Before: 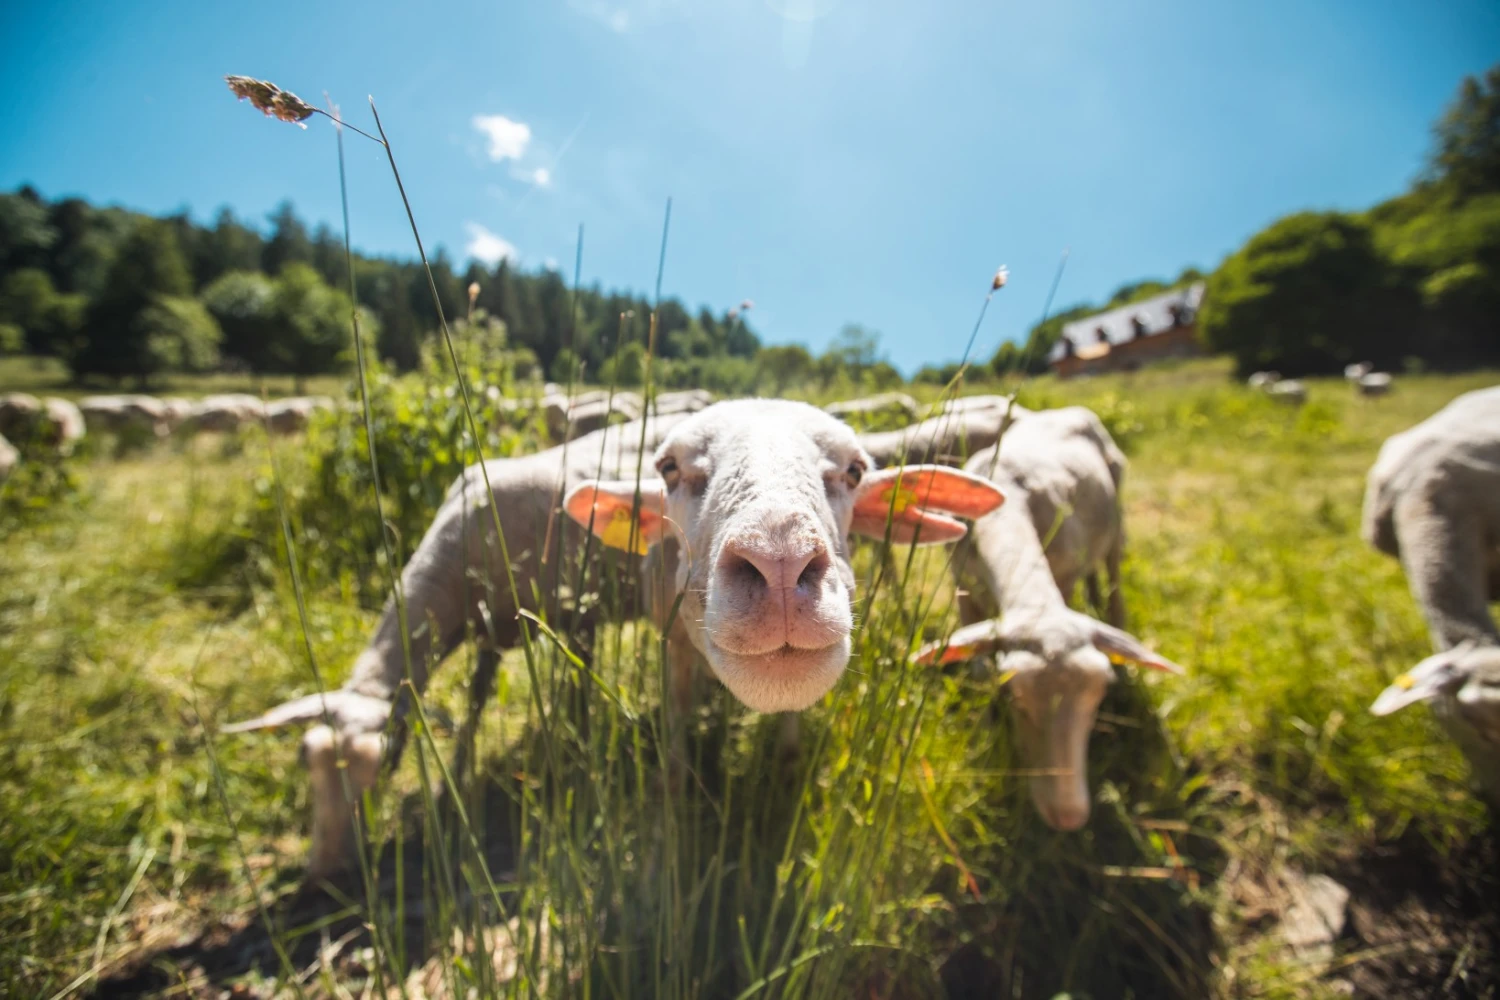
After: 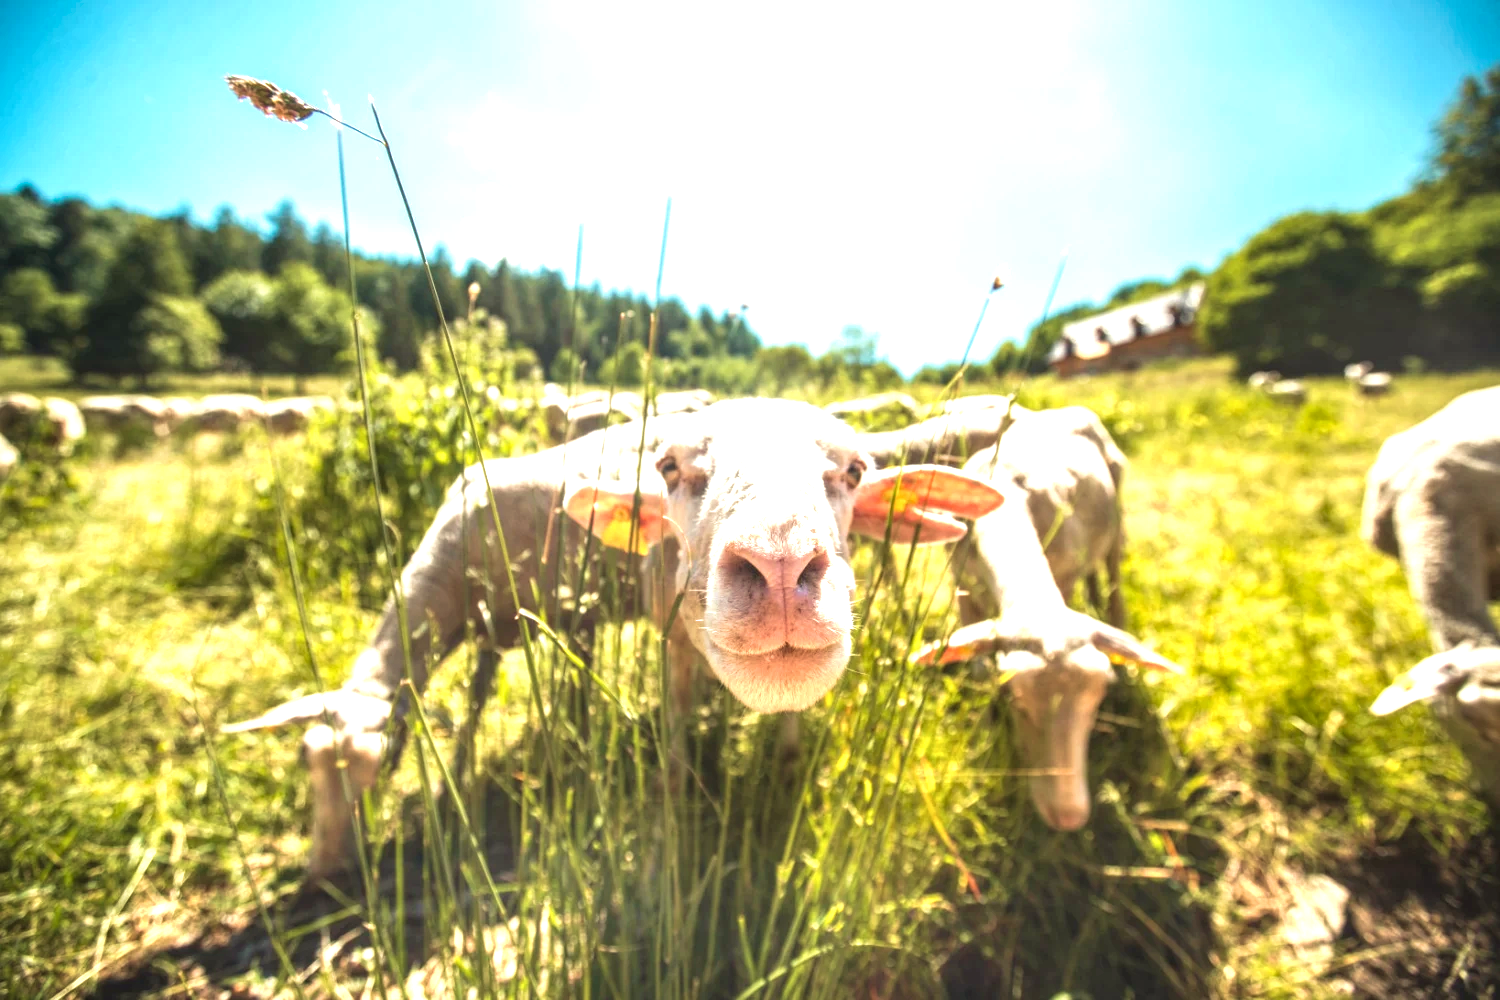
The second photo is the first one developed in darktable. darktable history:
velvia: on, module defaults
exposure: black level correction 0, exposure 1.173 EV, compensate exposure bias true, compensate highlight preservation false
local contrast: detail 130%
white balance: red 1.029, blue 0.92
